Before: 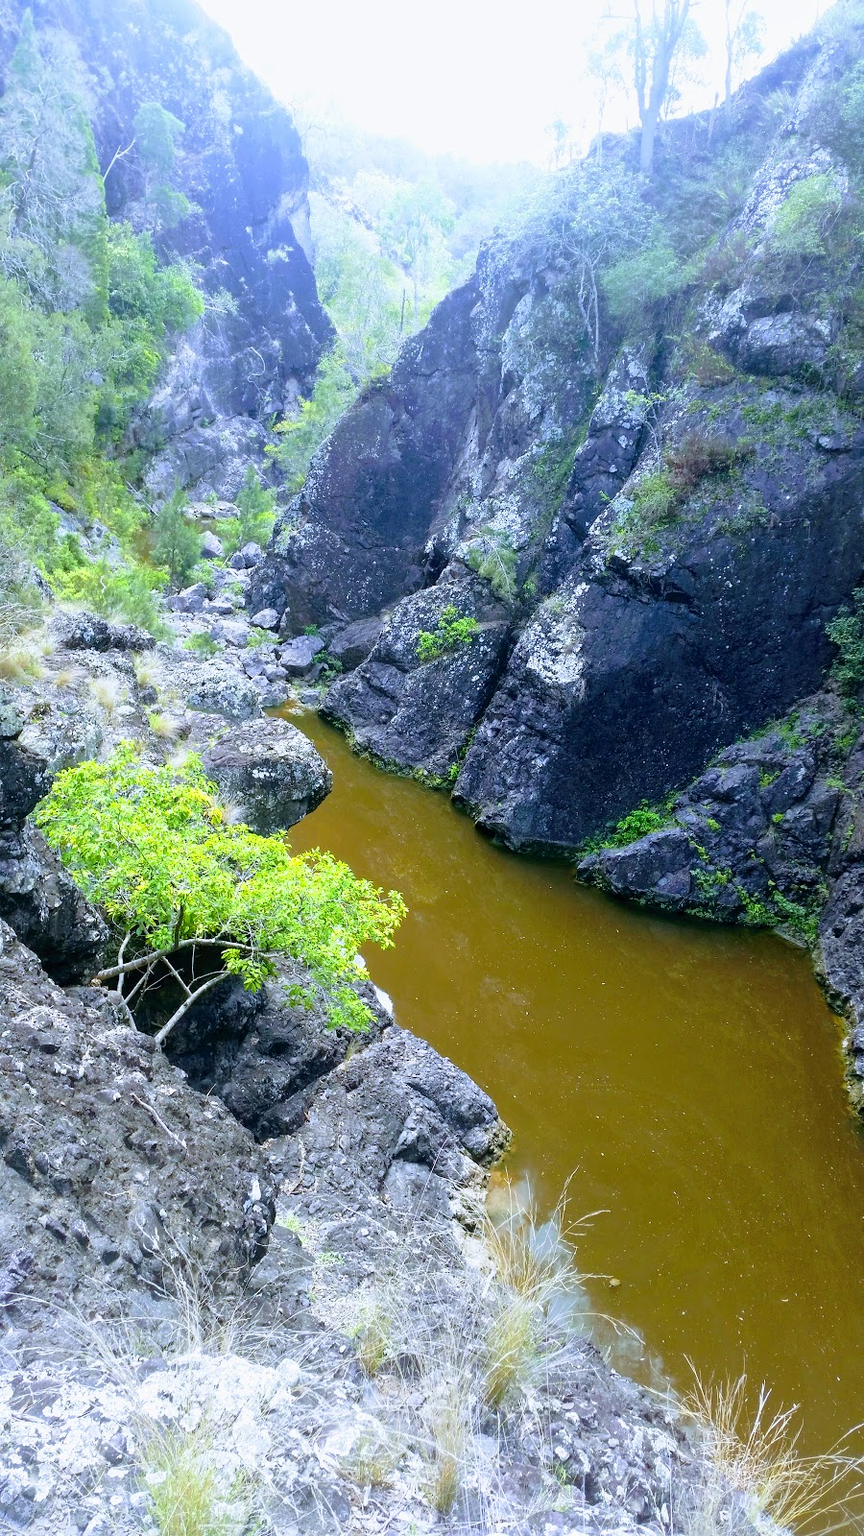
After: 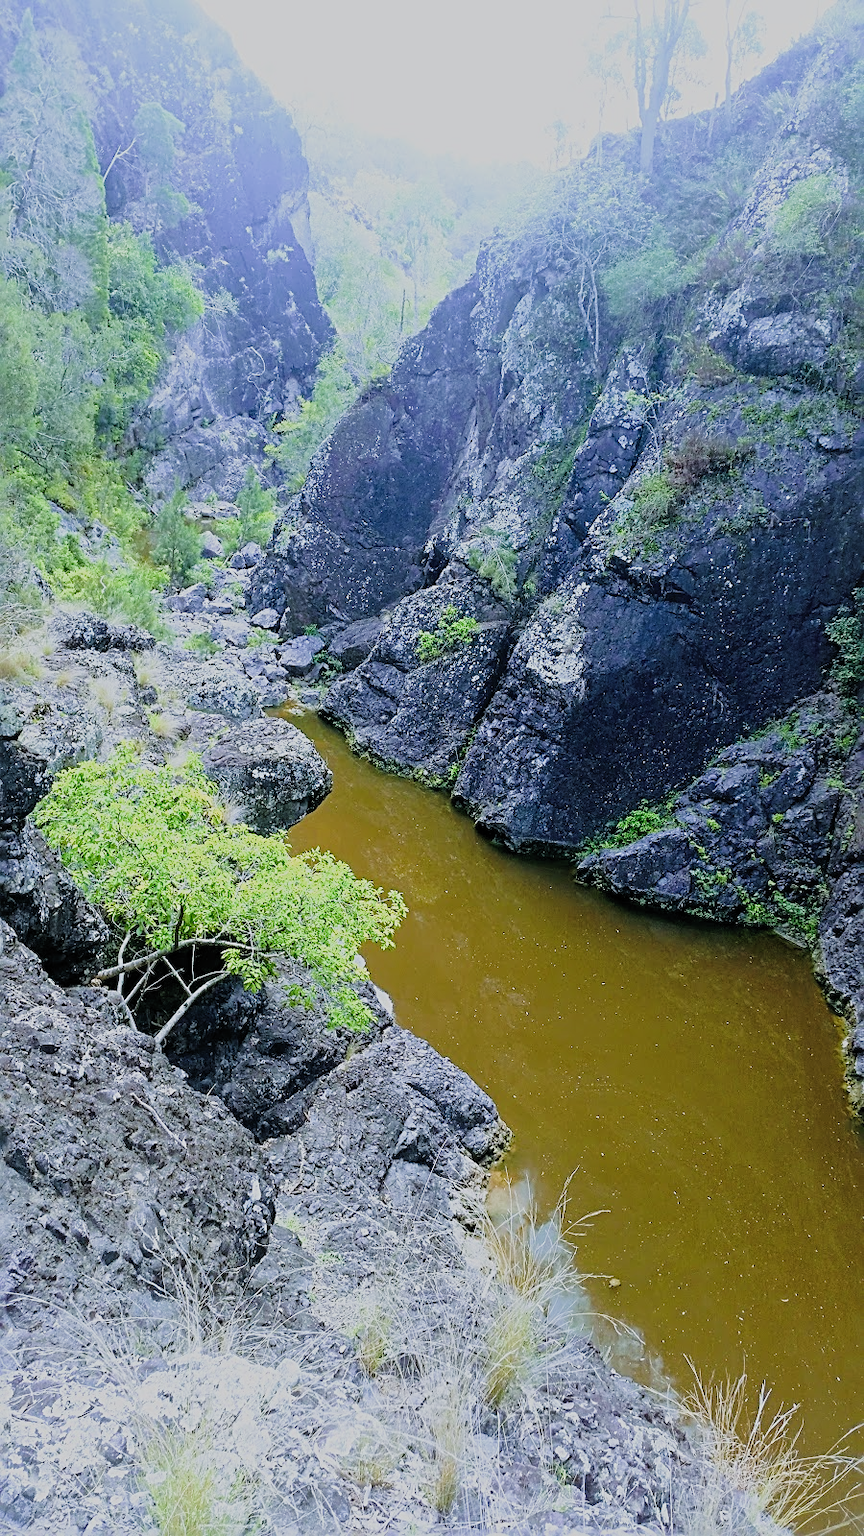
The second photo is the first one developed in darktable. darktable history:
sharpen: radius 2.56, amount 0.638
filmic rgb: black relative exposure -7.65 EV, white relative exposure 4.56 EV, hardness 3.61, color science v5 (2021), contrast in shadows safe, contrast in highlights safe
